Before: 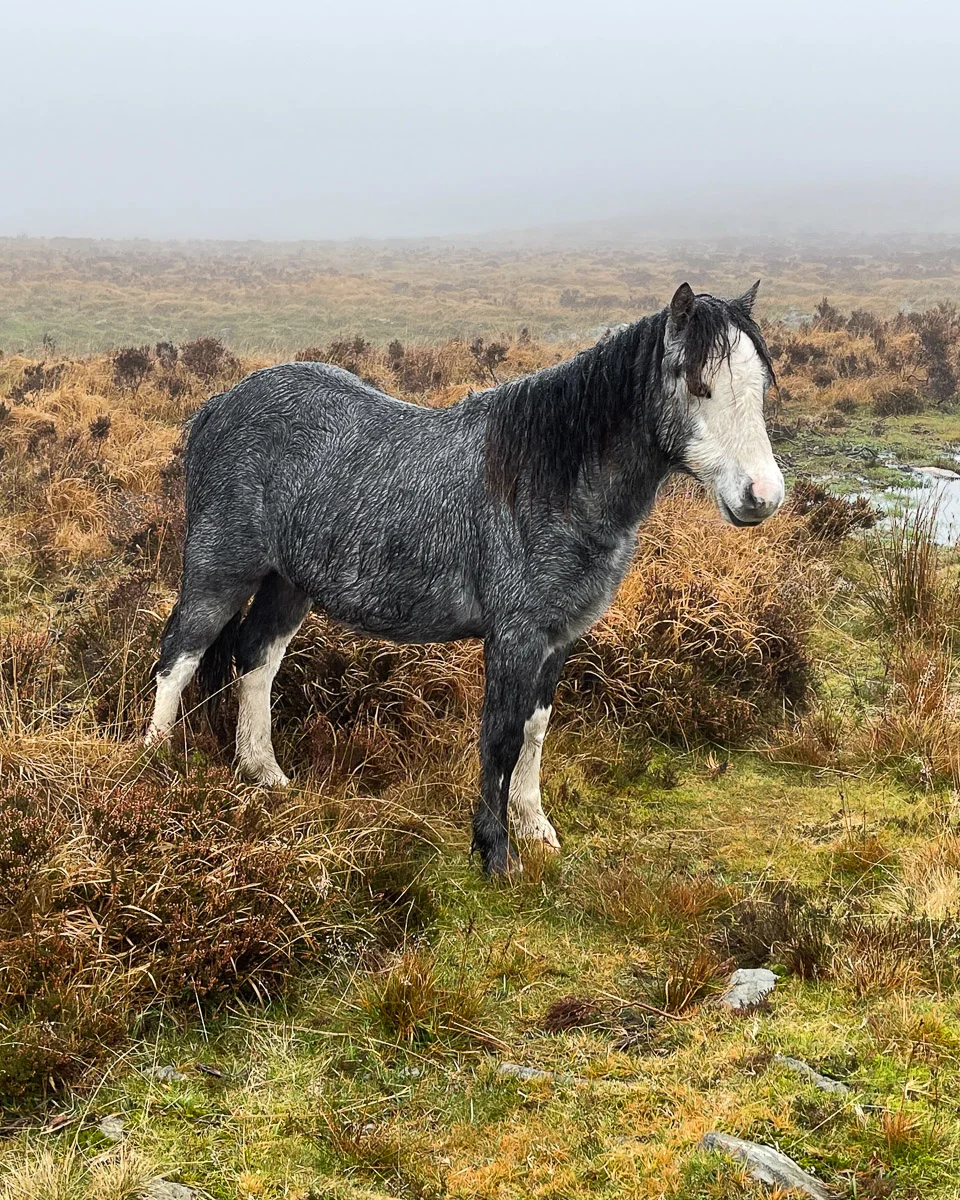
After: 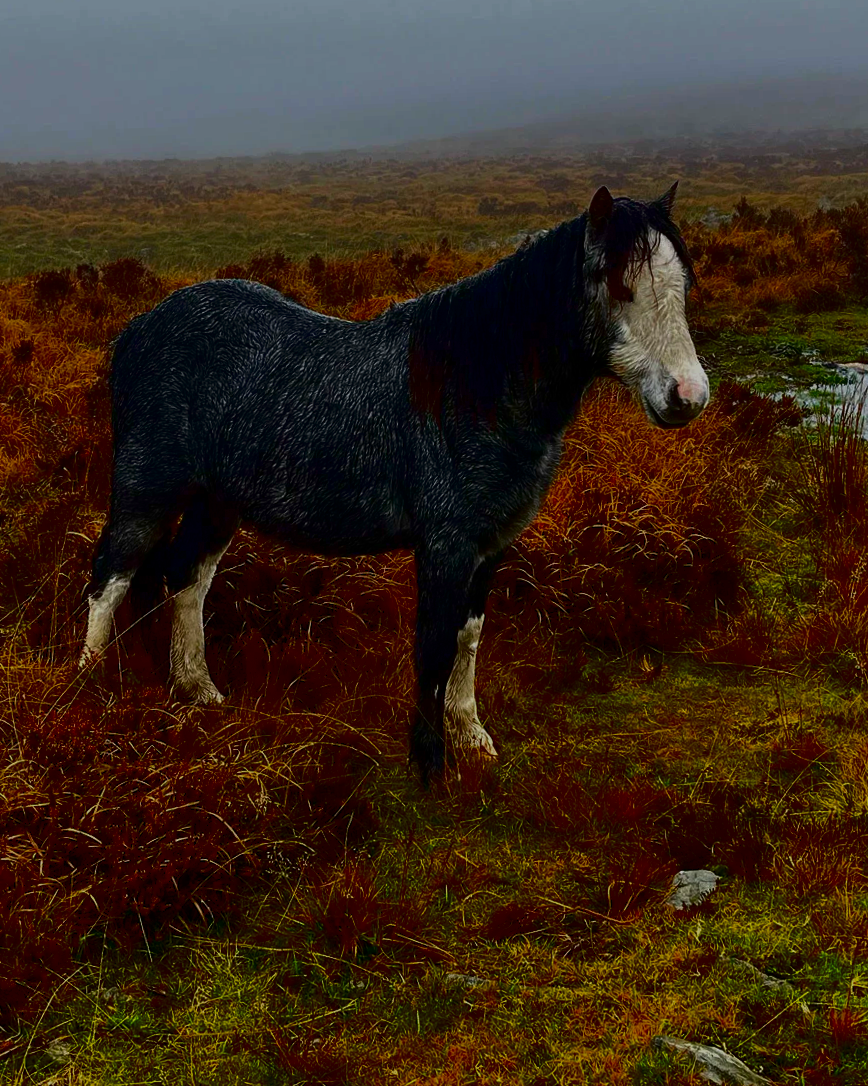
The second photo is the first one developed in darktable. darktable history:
exposure: exposure -0.36 EV, compensate highlight preservation false
contrast brightness saturation: brightness -1, saturation 1
crop and rotate: angle 1.96°, left 5.673%, top 5.673%
